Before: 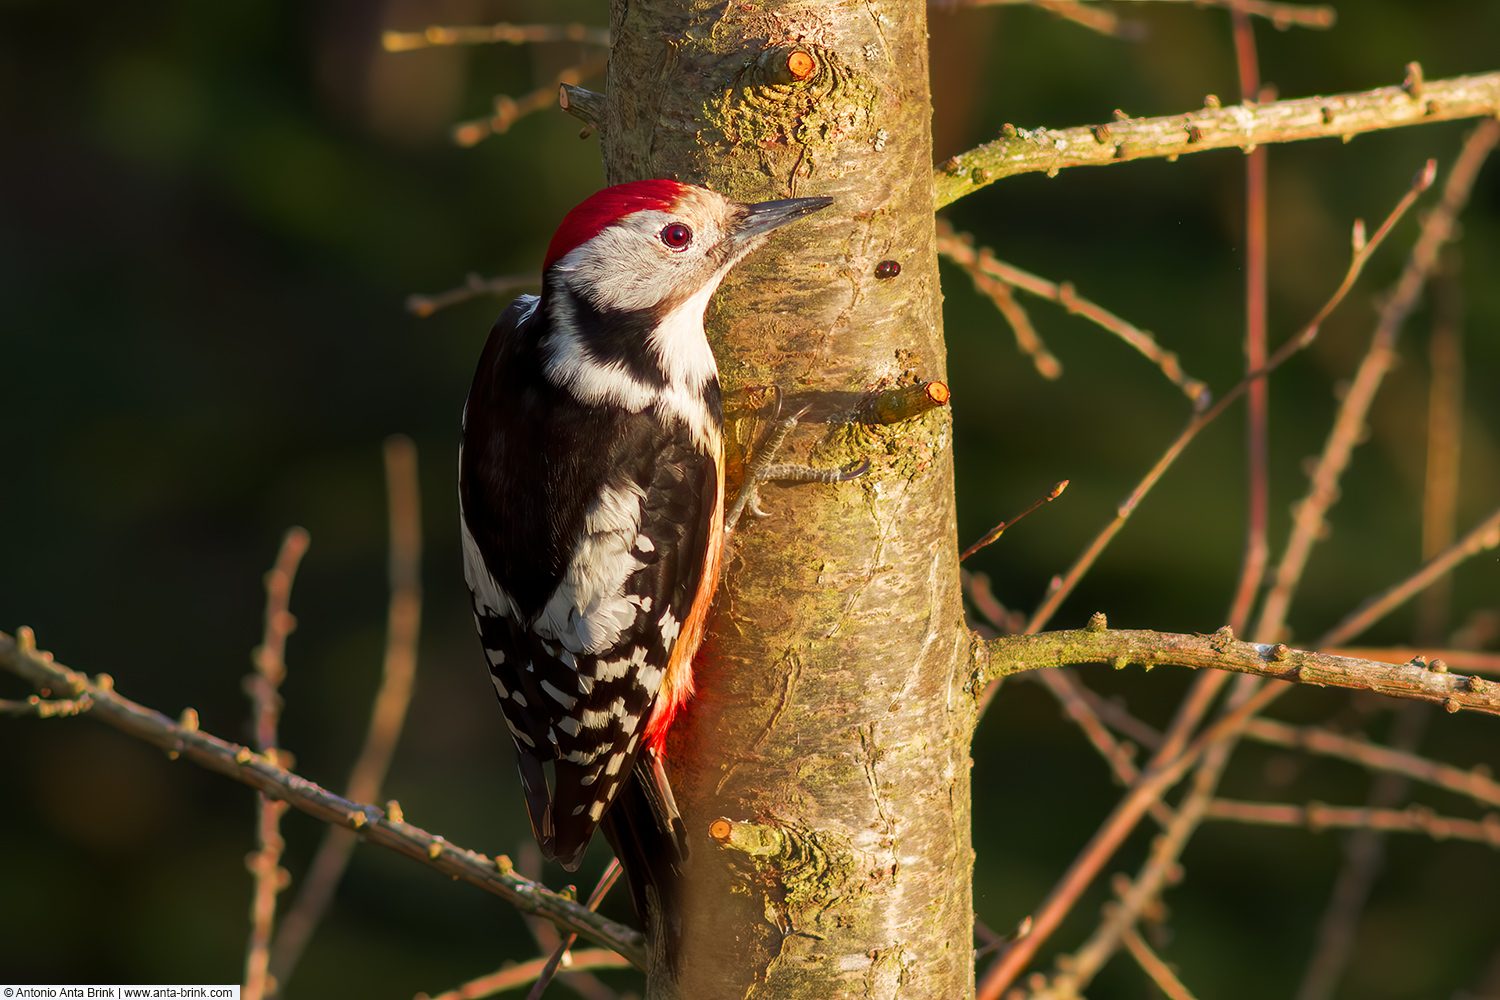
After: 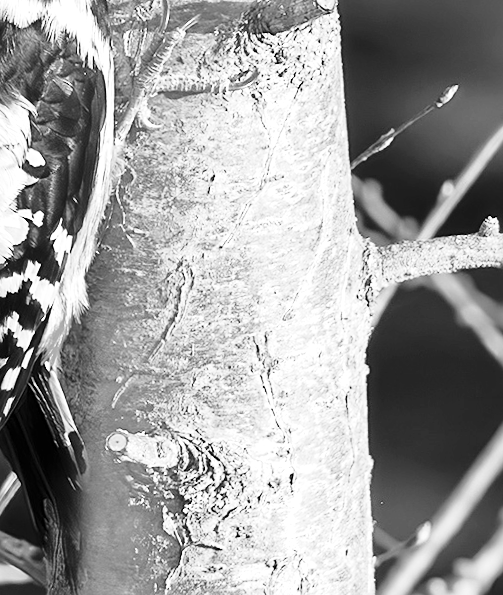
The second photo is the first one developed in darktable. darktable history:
crop: left 40.878%, top 39.176%, right 25.993%, bottom 3.081%
base curve: curves: ch0 [(0, 0) (0.028, 0.03) (0.121, 0.232) (0.46, 0.748) (0.859, 0.968) (1, 1)], preserve colors none
white balance: red 0.967, blue 1.049
exposure: black level correction 0, exposure 1 EV, compensate exposure bias true, compensate highlight preservation false
color contrast: green-magenta contrast 0, blue-yellow contrast 0
sharpen: on, module defaults
rotate and perspective: rotation -1.24°, automatic cropping off
monochrome: a -35.87, b 49.73, size 1.7
